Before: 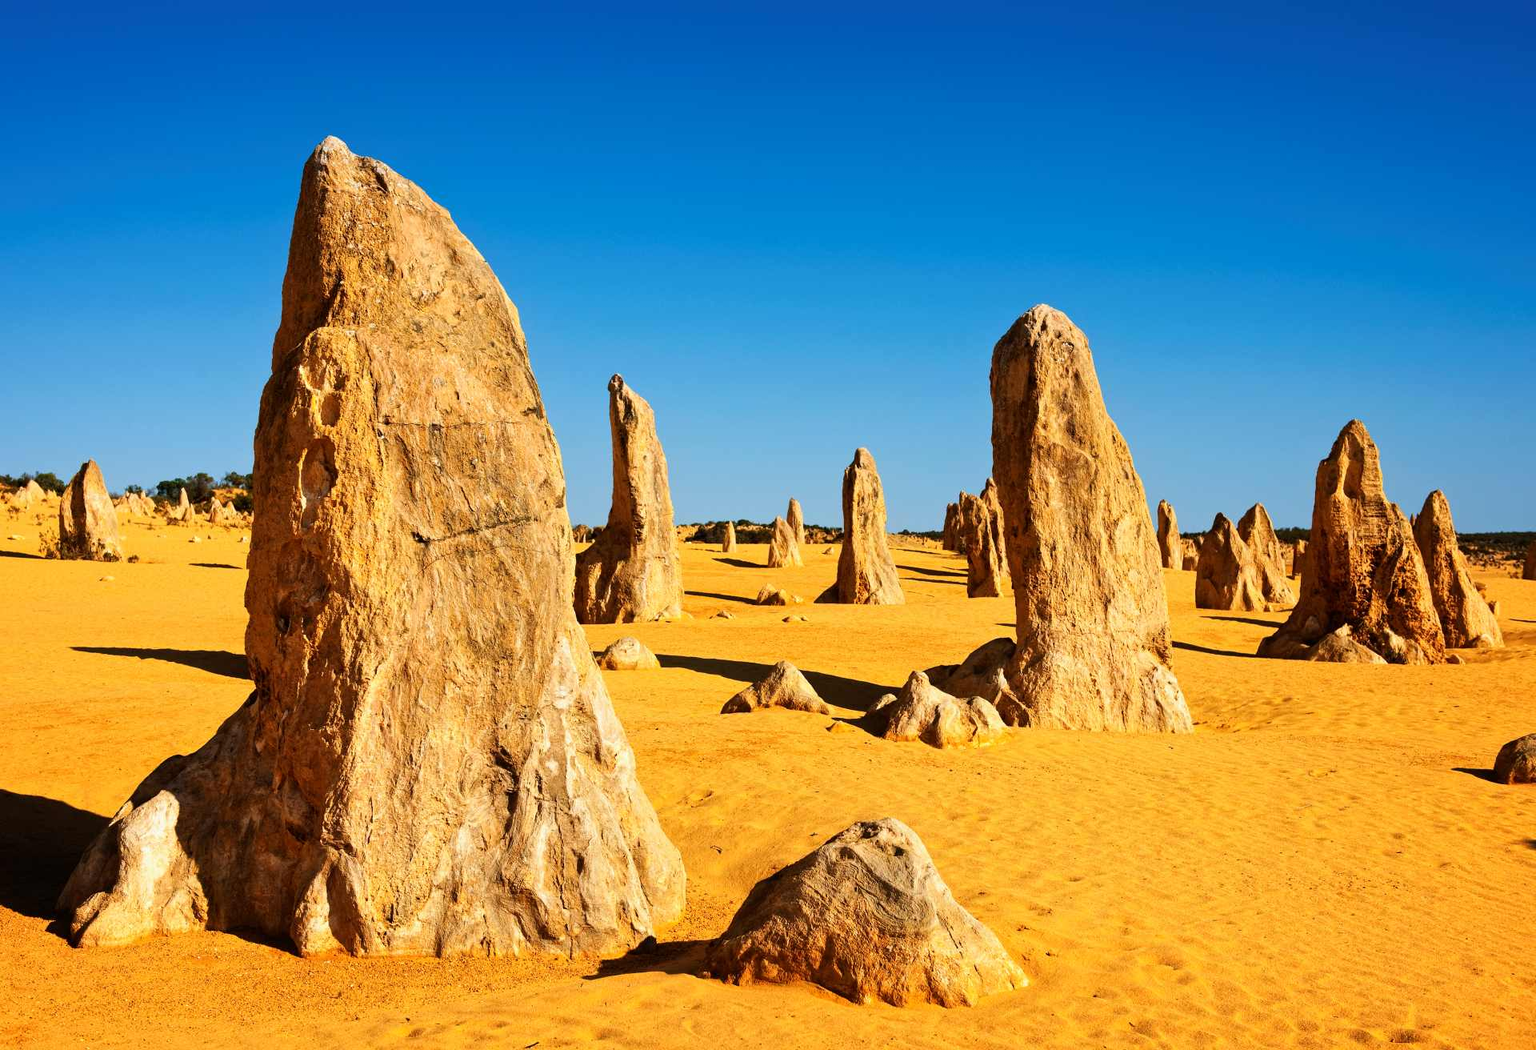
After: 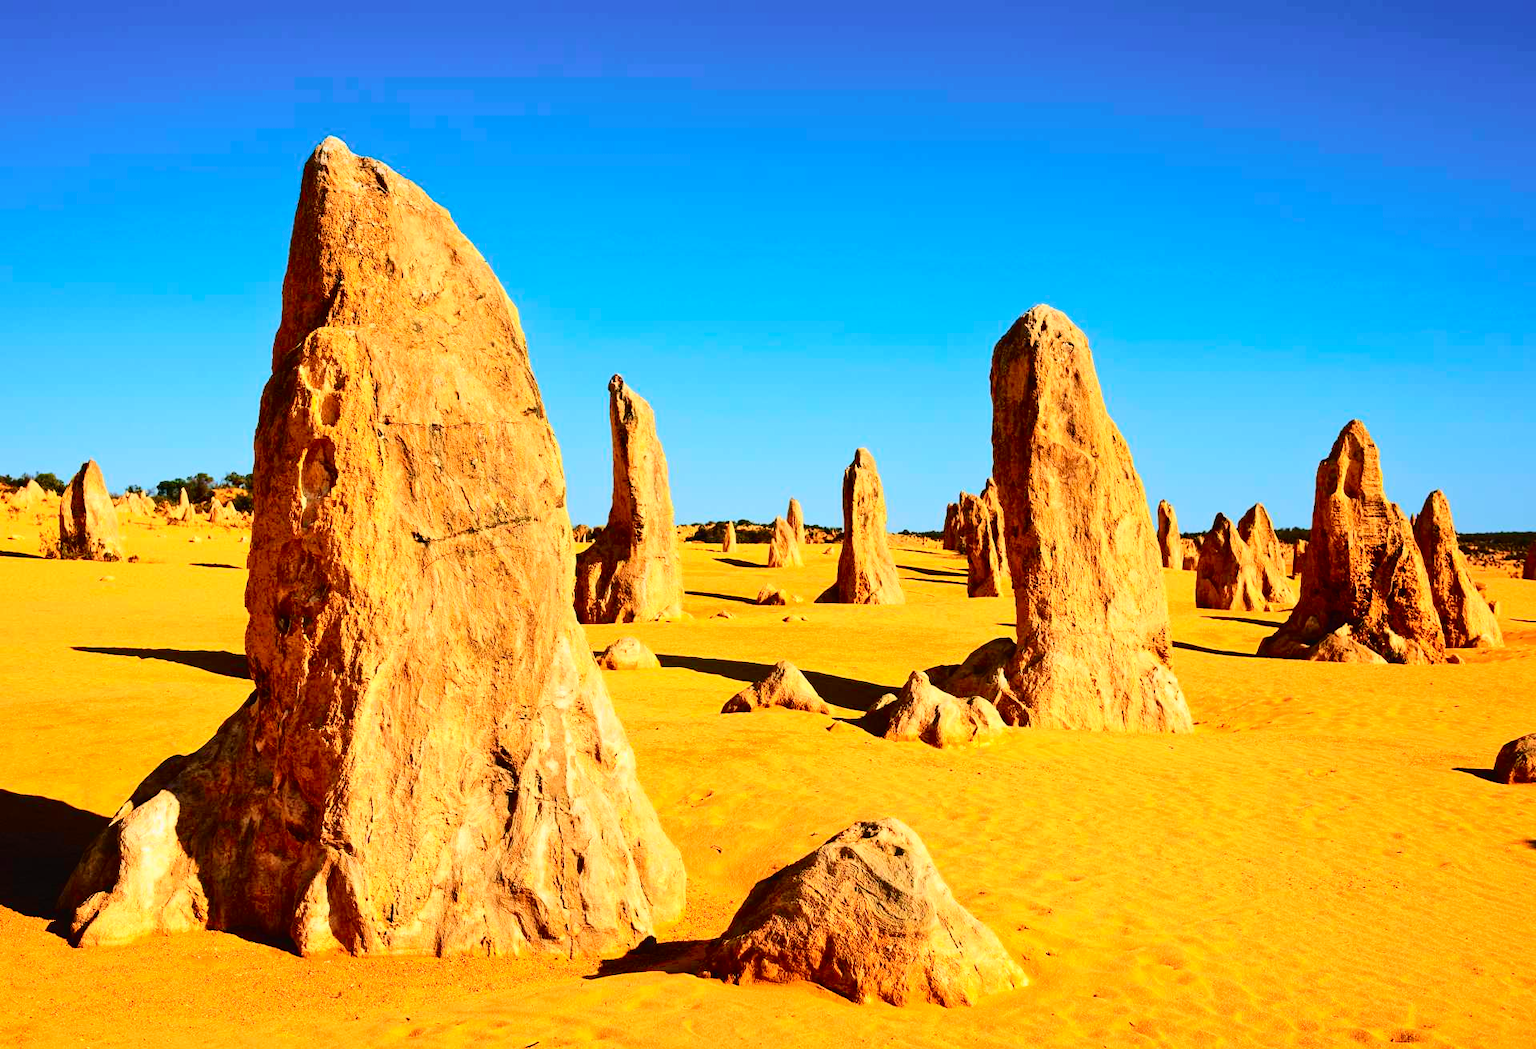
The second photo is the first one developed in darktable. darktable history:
tone curve: curves: ch0 [(0, 0.014) (0.12, 0.096) (0.386, 0.49) (0.54, 0.684) (0.751, 0.855) (0.89, 0.943) (0.998, 0.989)]; ch1 [(0, 0) (0.133, 0.099) (0.437, 0.41) (0.5, 0.5) (0.517, 0.536) (0.548, 0.575) (0.582, 0.639) (0.627, 0.692) (0.836, 0.868) (1, 1)]; ch2 [(0, 0) (0.374, 0.341) (0.456, 0.443) (0.478, 0.49) (0.501, 0.5) (0.528, 0.538) (0.55, 0.6) (0.572, 0.633) (0.702, 0.775) (1, 1)], color space Lab, independent channels, preserve colors none
